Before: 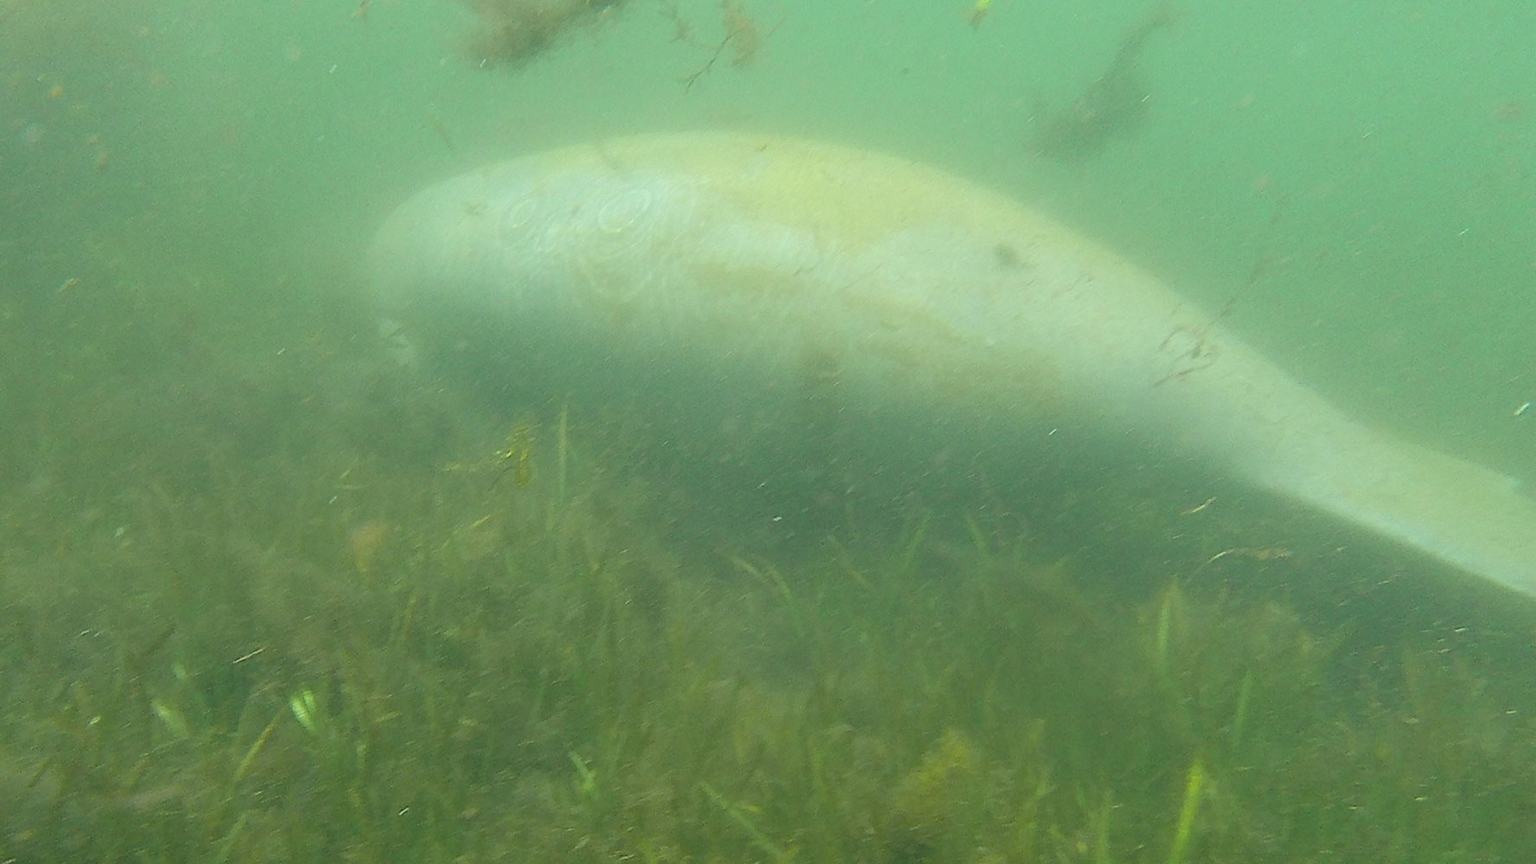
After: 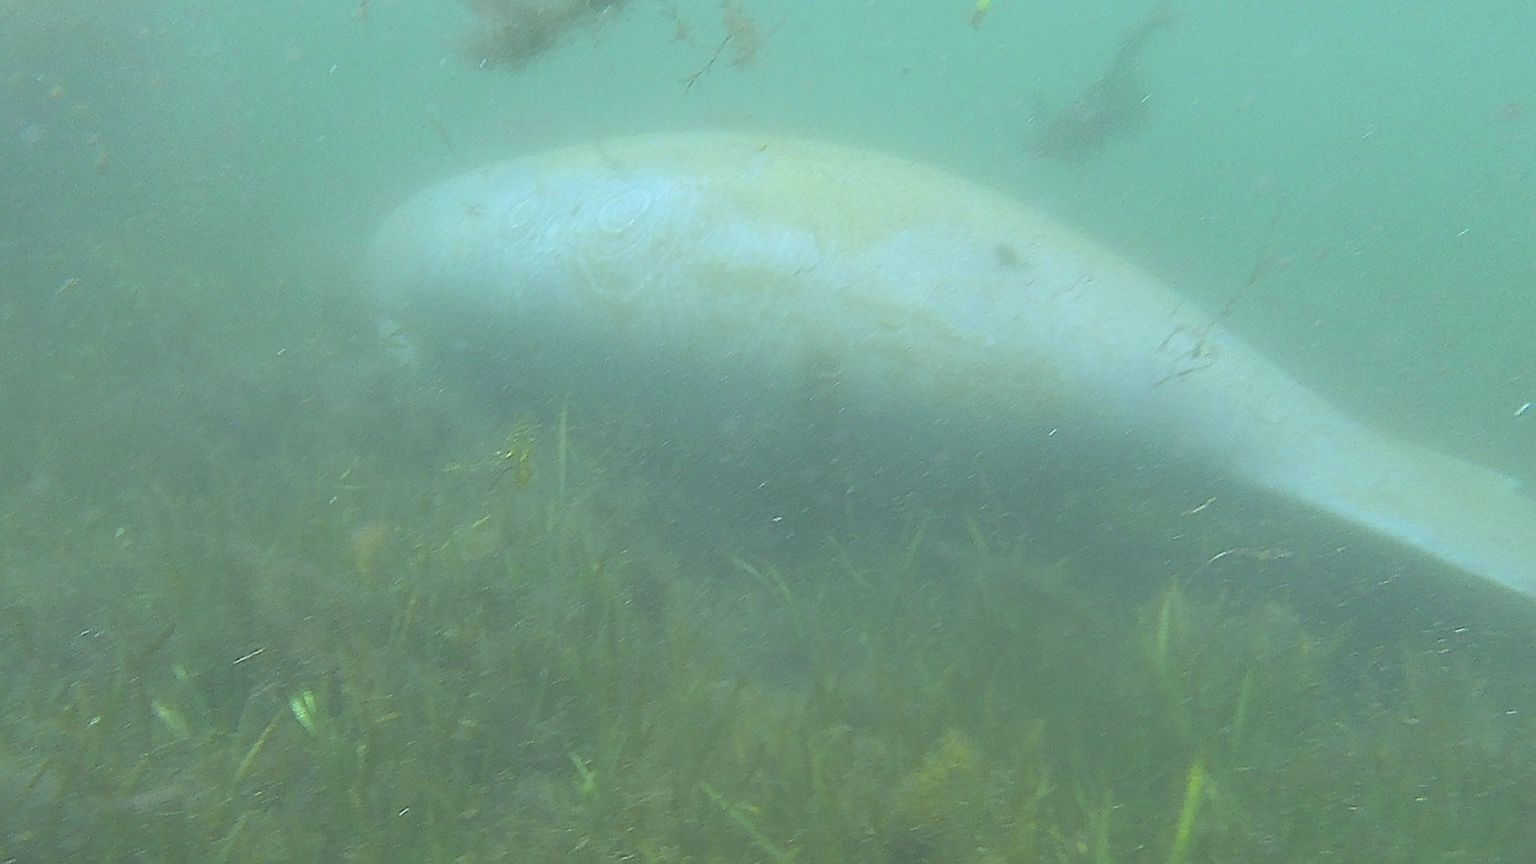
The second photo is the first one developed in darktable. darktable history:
exposure: black level correction -0.062, exposure -0.05 EV, compensate highlight preservation false
white balance: red 0.871, blue 1.249
sharpen: on, module defaults
